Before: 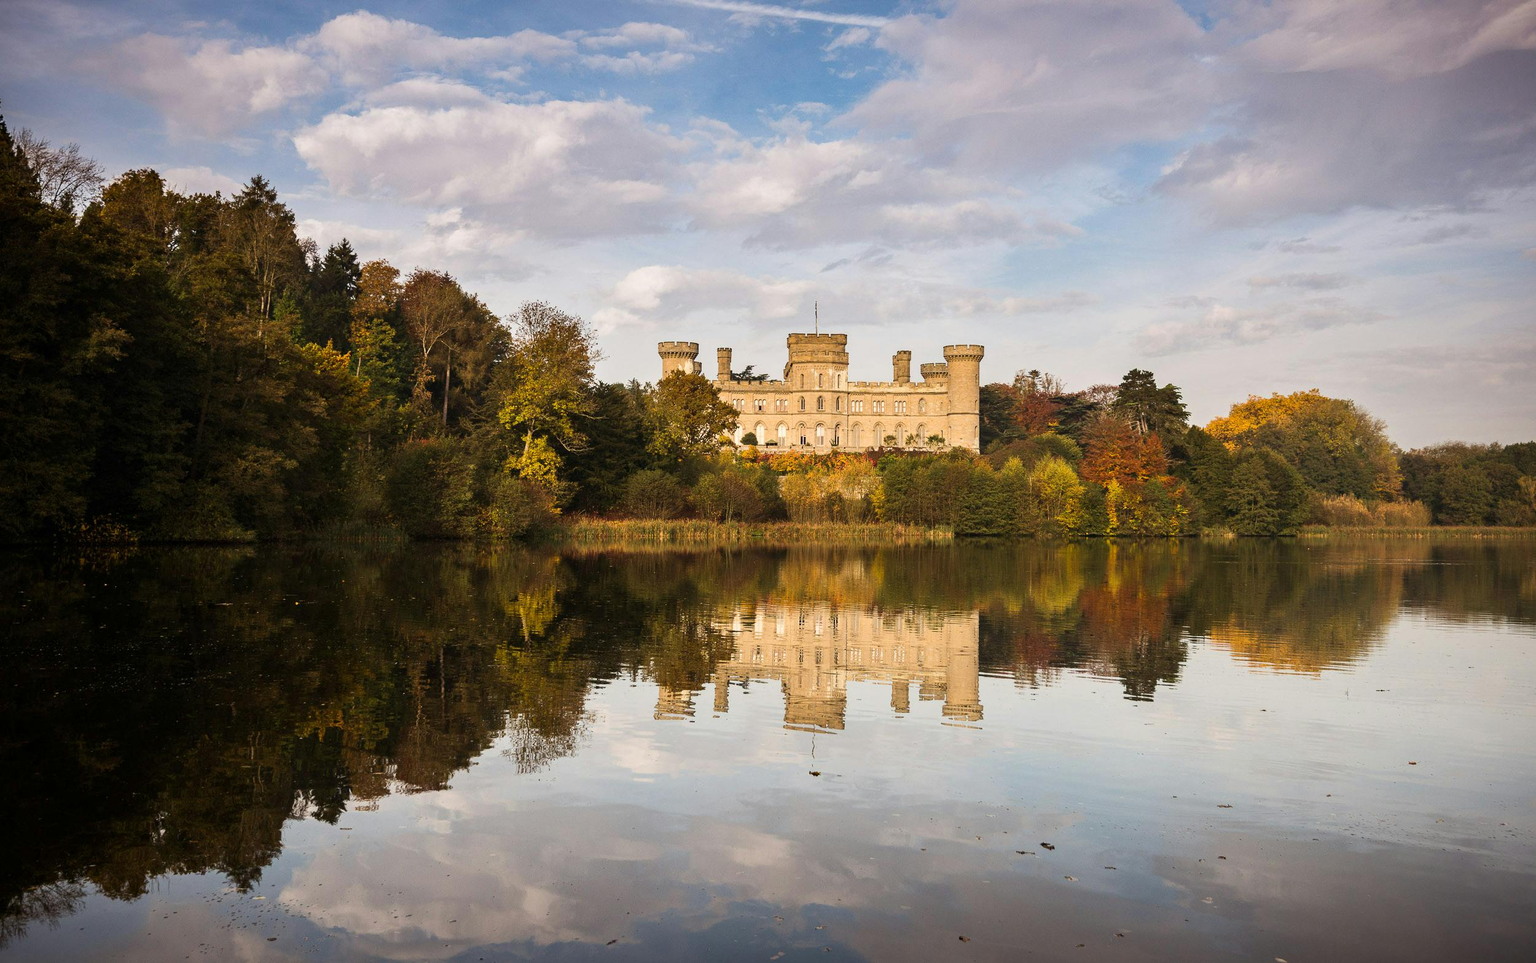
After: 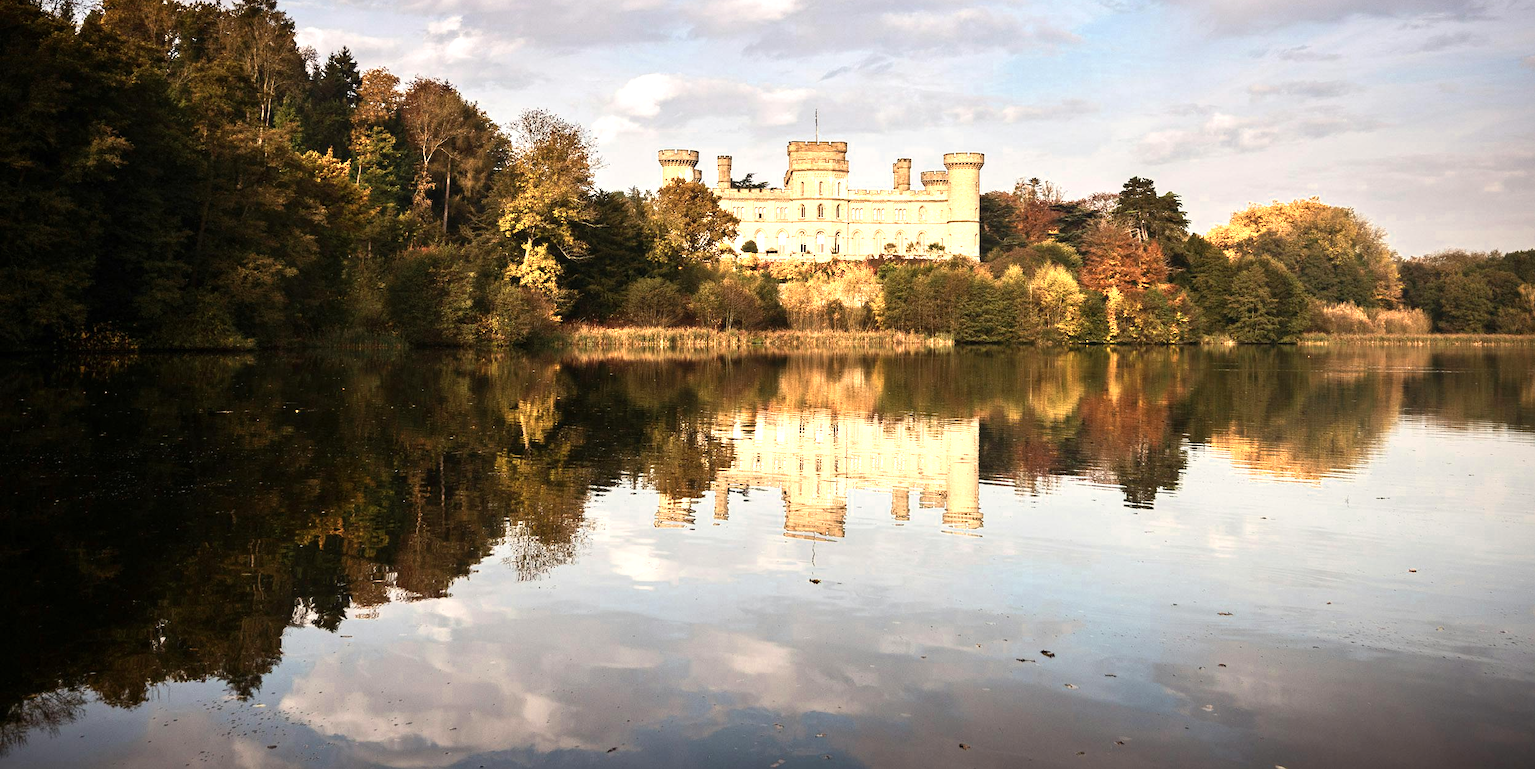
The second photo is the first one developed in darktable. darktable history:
color calibration: illuminant same as pipeline (D50), adaptation none (bypass), gamut compression 1.72
color zones: curves: ch0 [(0.018, 0.548) (0.197, 0.654) (0.425, 0.447) (0.605, 0.658) (0.732, 0.579)]; ch1 [(0.105, 0.531) (0.224, 0.531) (0.386, 0.39) (0.618, 0.456) (0.732, 0.456) (0.956, 0.421)]; ch2 [(0.039, 0.583) (0.215, 0.465) (0.399, 0.544) (0.465, 0.548) (0.614, 0.447) (0.724, 0.43) (0.882, 0.623) (0.956, 0.632)]
levels: levels [0, 0.478, 1]
crop and rotate: top 19.998%
tone equalizer: -8 EV -0.417 EV, -7 EV -0.389 EV, -6 EV -0.333 EV, -5 EV -0.222 EV, -3 EV 0.222 EV, -2 EV 0.333 EV, -1 EV 0.389 EV, +0 EV 0.417 EV, edges refinement/feathering 500, mask exposure compensation -1.57 EV, preserve details no
